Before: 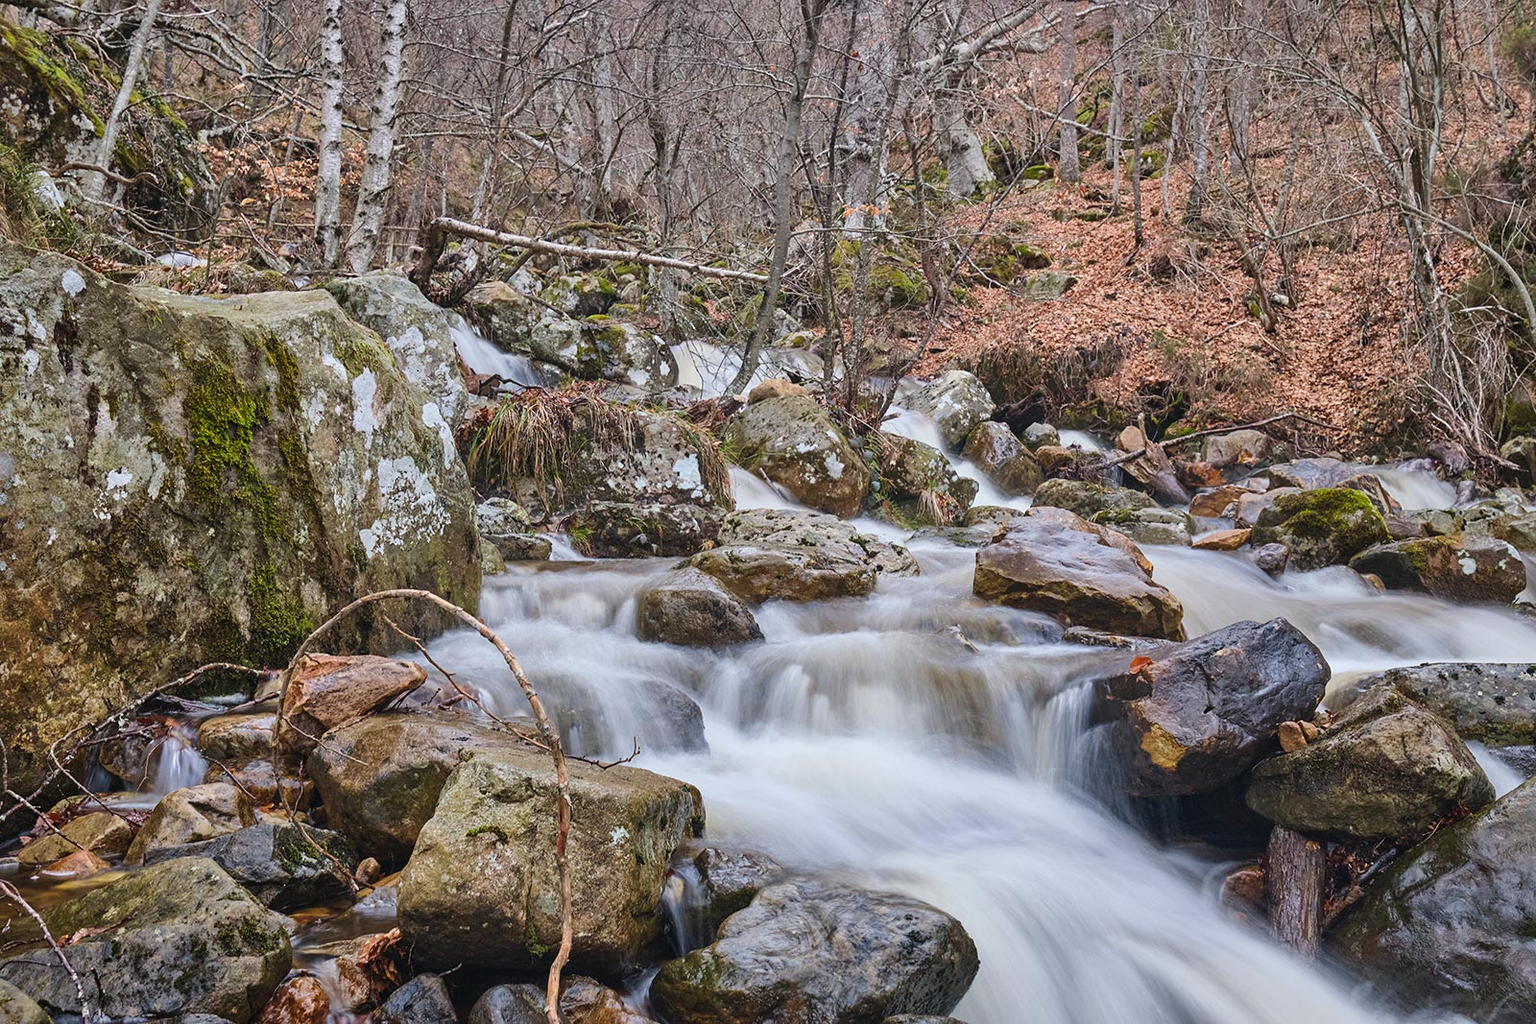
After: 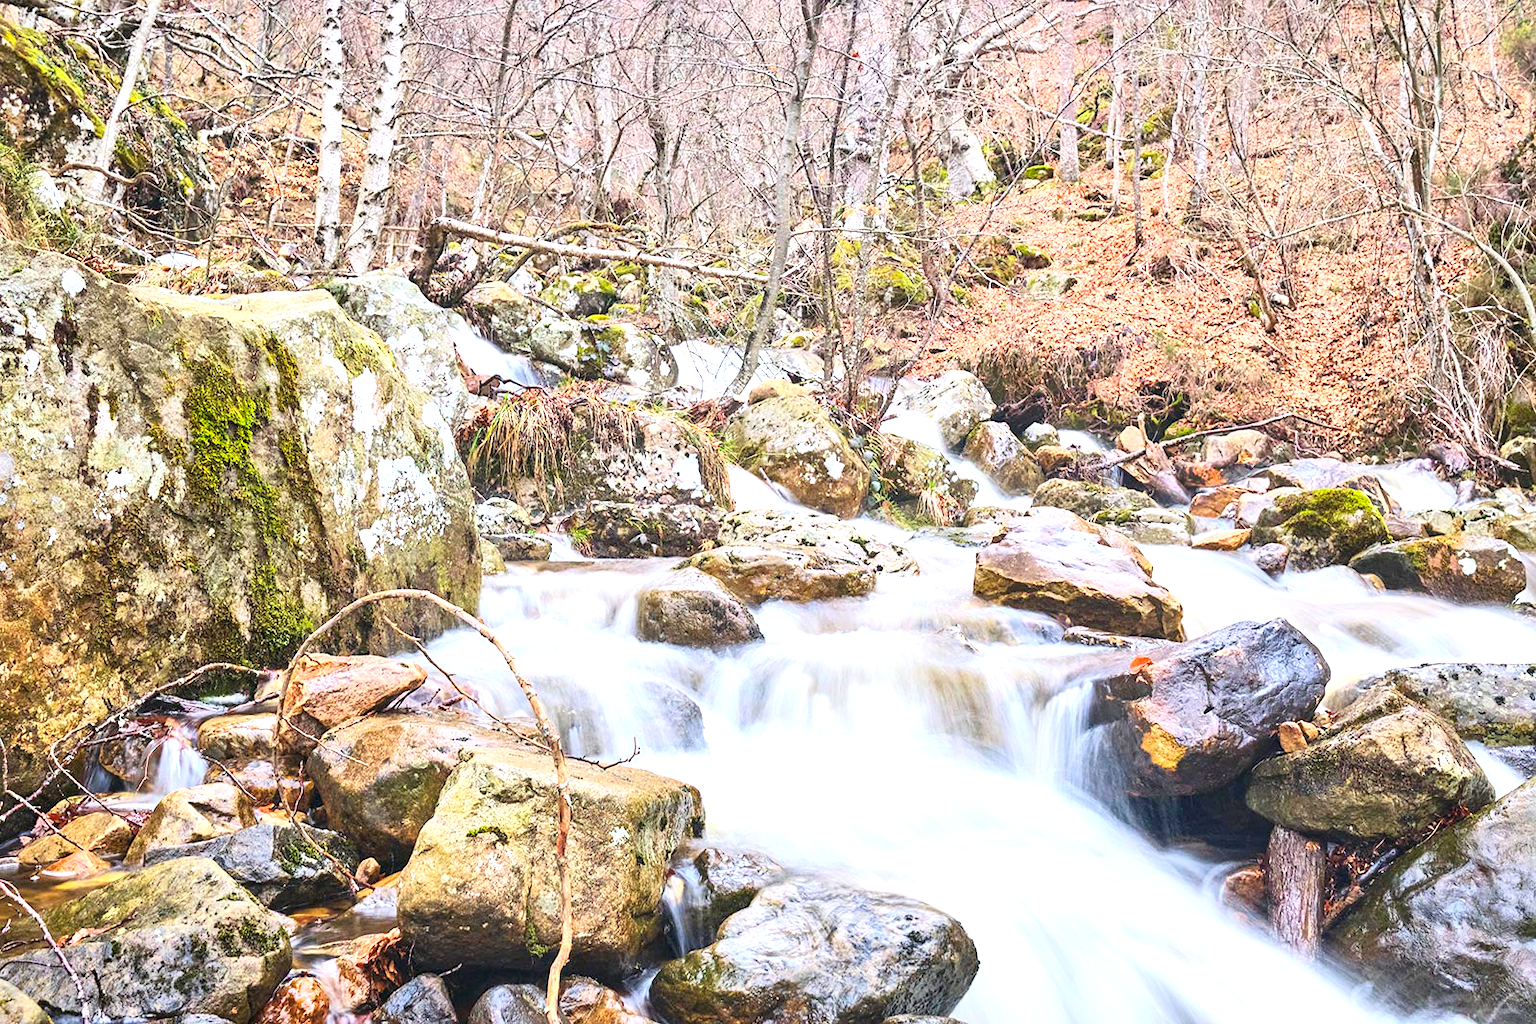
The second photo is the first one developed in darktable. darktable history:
contrast brightness saturation: contrast 0.201, brightness 0.163, saturation 0.227
exposure: black level correction 0.001, exposure 1.301 EV, compensate exposure bias true, compensate highlight preservation false
